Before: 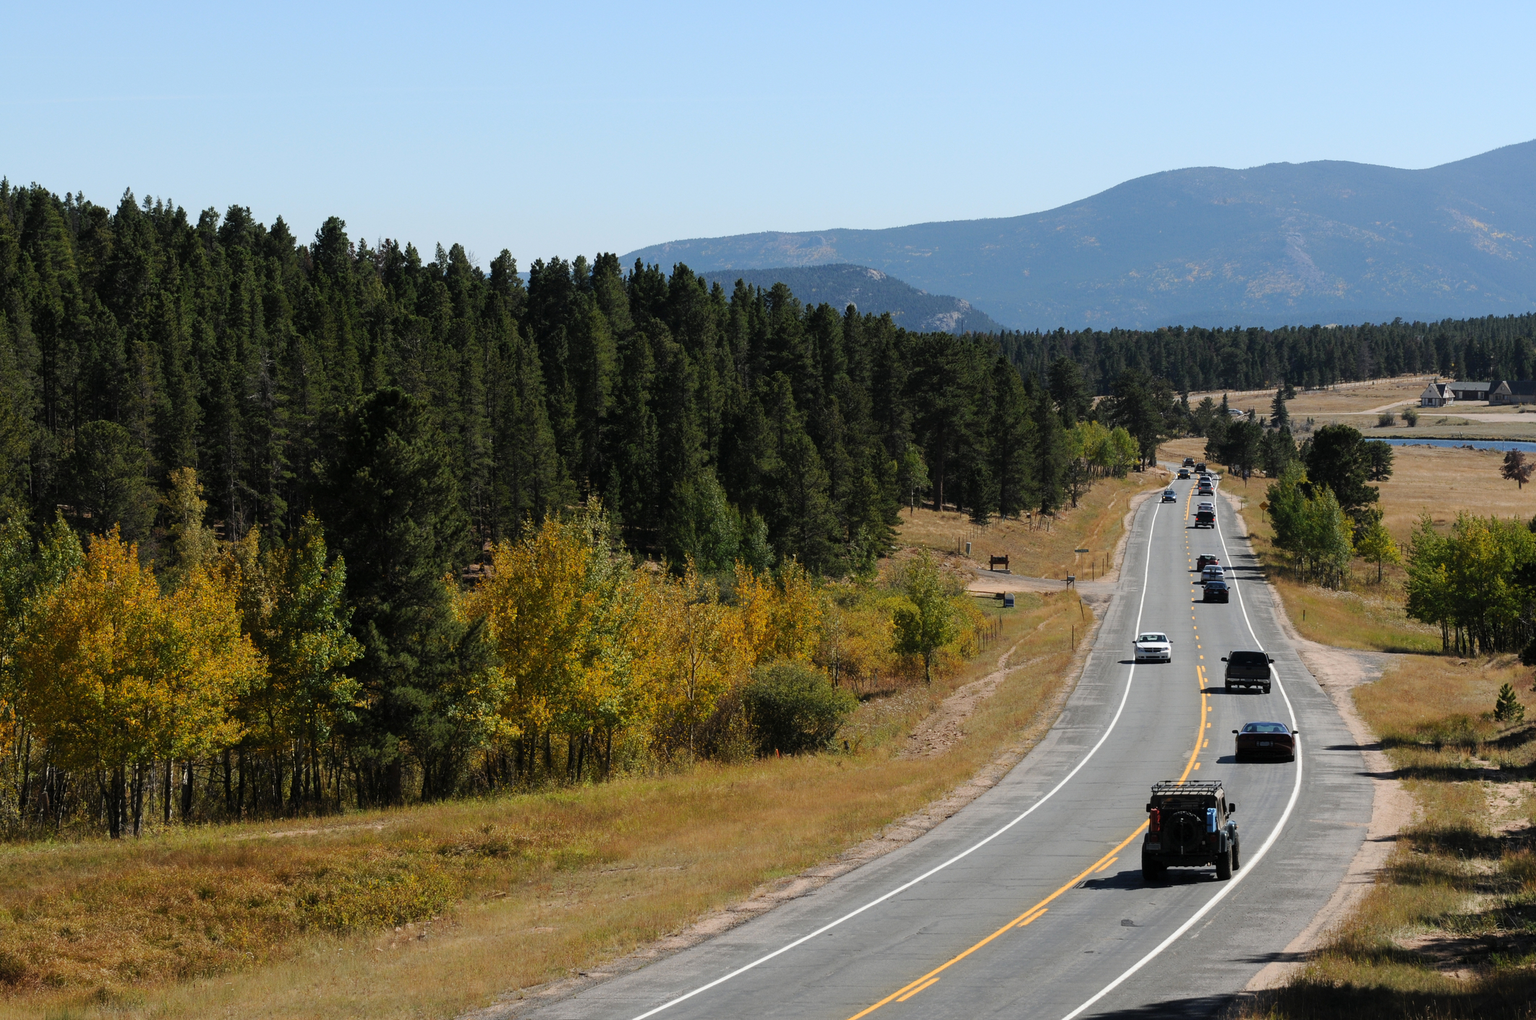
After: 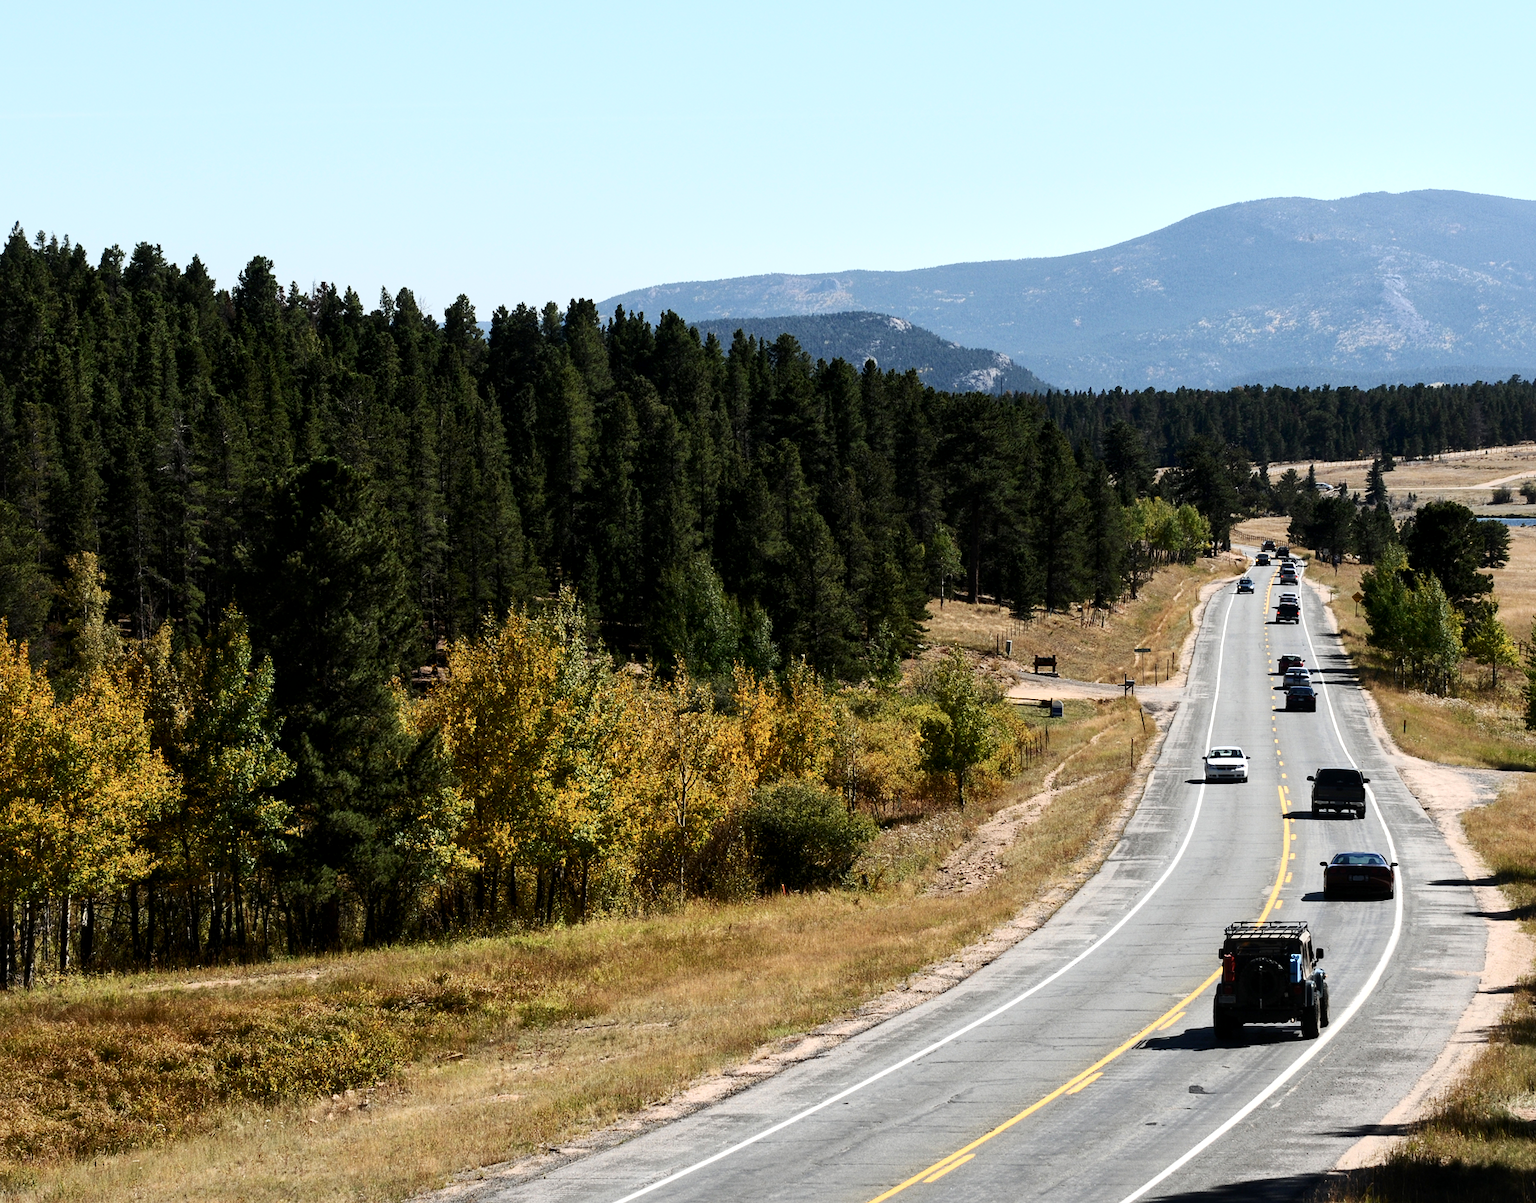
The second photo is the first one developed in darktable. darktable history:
contrast brightness saturation: contrast 0.377, brightness 0.103
local contrast: mode bilateral grid, contrast 19, coarseness 51, detail 141%, midtone range 0.2
crop: left 7.419%, right 7.791%
